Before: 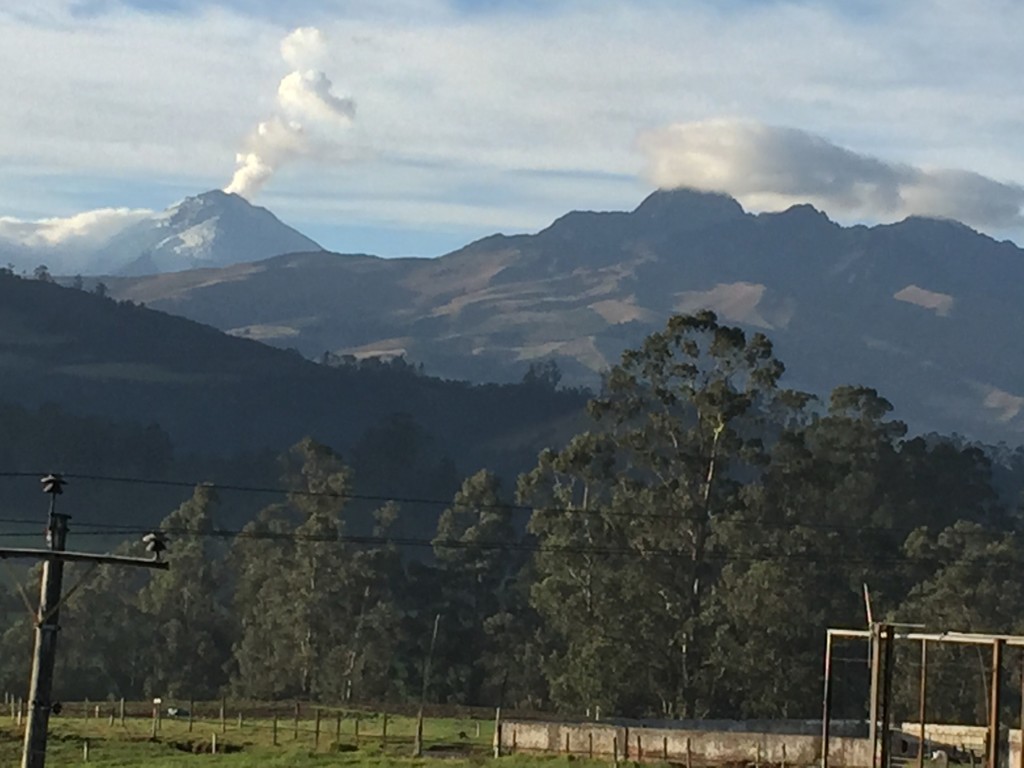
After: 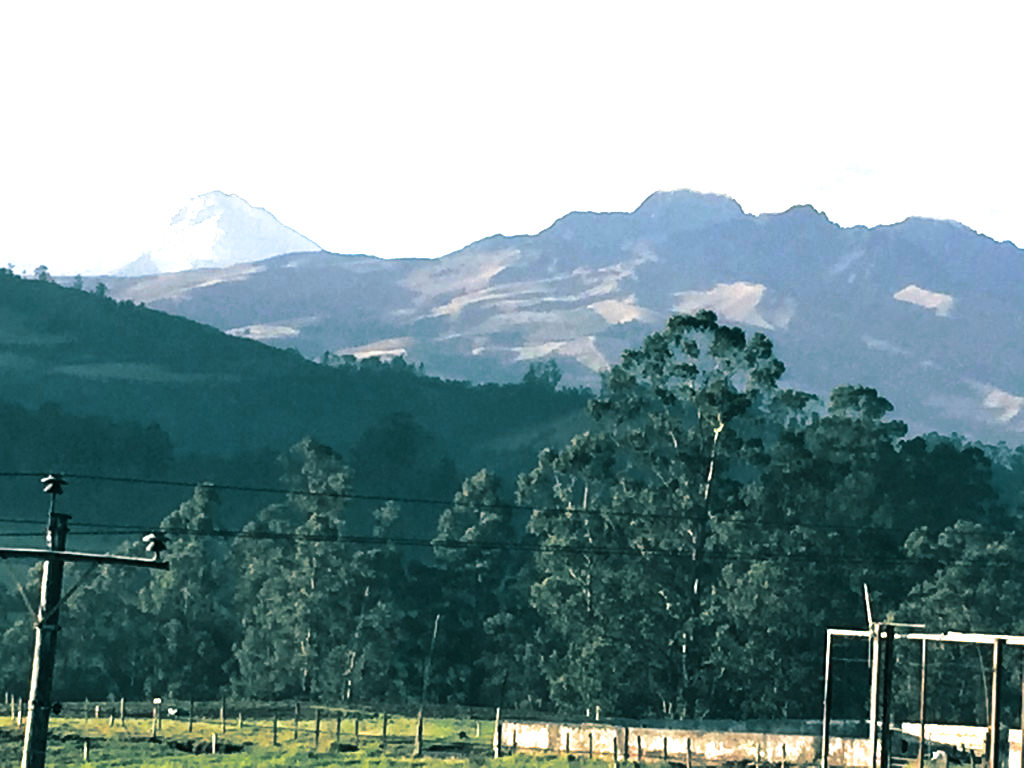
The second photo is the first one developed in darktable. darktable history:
split-toning: shadows › hue 186.43°, highlights › hue 49.29°, compress 30.29%
color balance: output saturation 110%
exposure: black level correction 0, exposure 1 EV, compensate exposure bias true, compensate highlight preservation false
tone equalizer: -8 EV -1.08 EV, -7 EV -1.01 EV, -6 EV -0.867 EV, -5 EV -0.578 EV, -3 EV 0.578 EV, -2 EV 0.867 EV, -1 EV 1.01 EV, +0 EV 1.08 EV, edges refinement/feathering 500, mask exposure compensation -1.57 EV, preserve details no
white balance: red 1, blue 1
